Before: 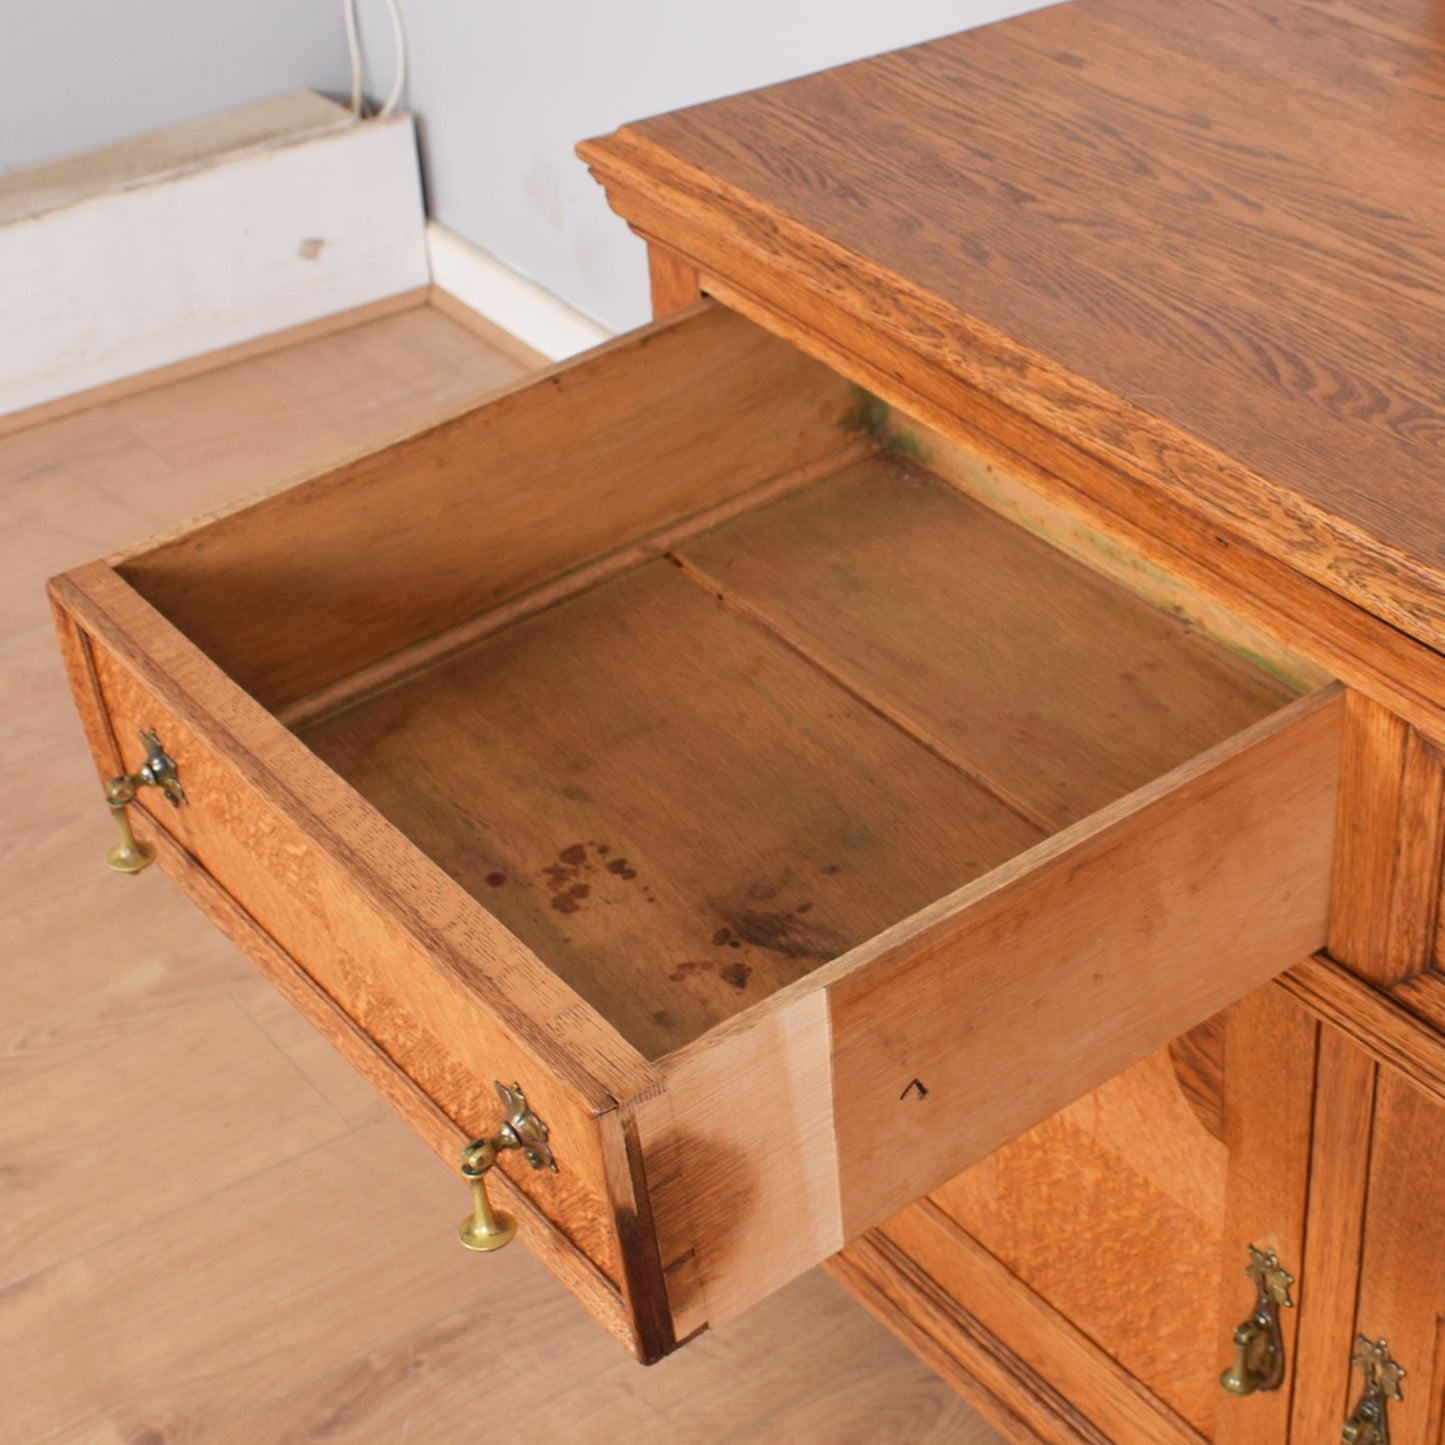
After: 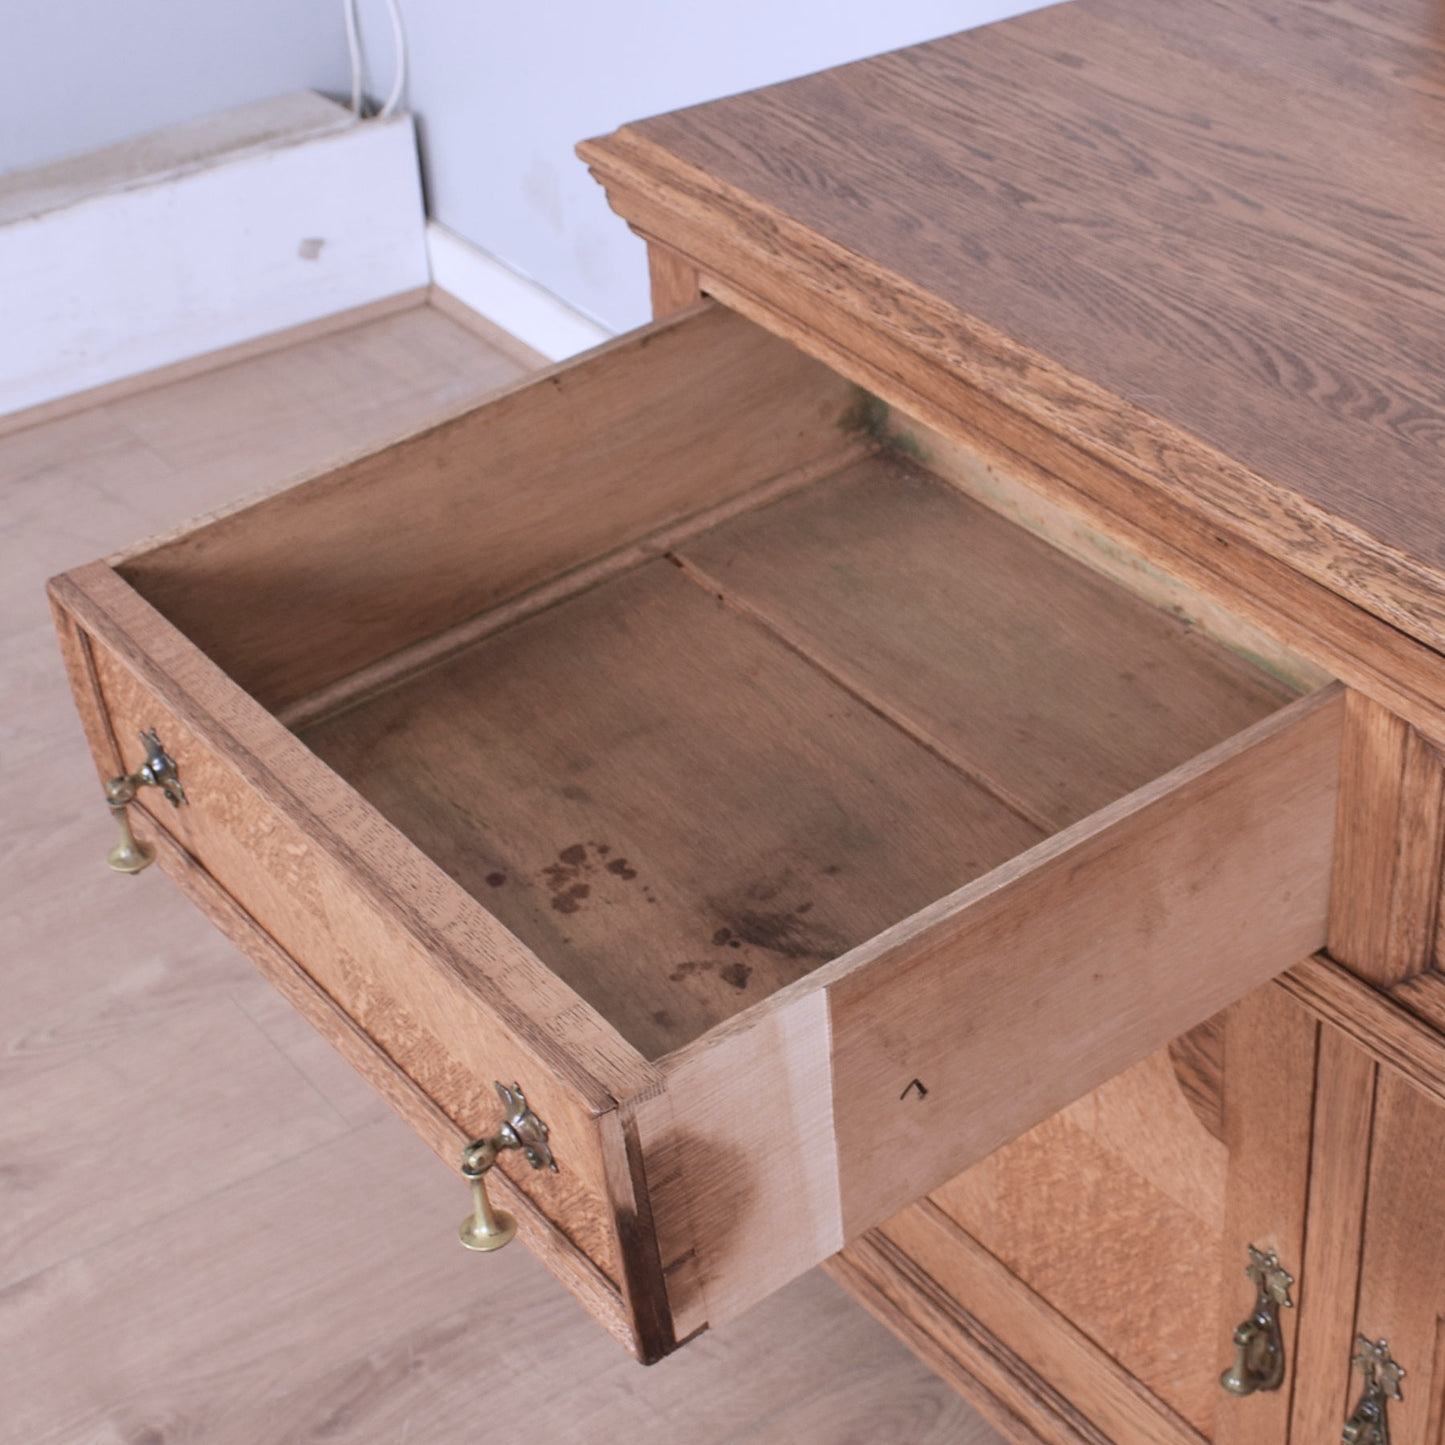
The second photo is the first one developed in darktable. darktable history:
color correction: highlights b* -0.047, saturation 0.61
color calibration: illuminant as shot in camera, x 0.379, y 0.397, temperature 4148 K
